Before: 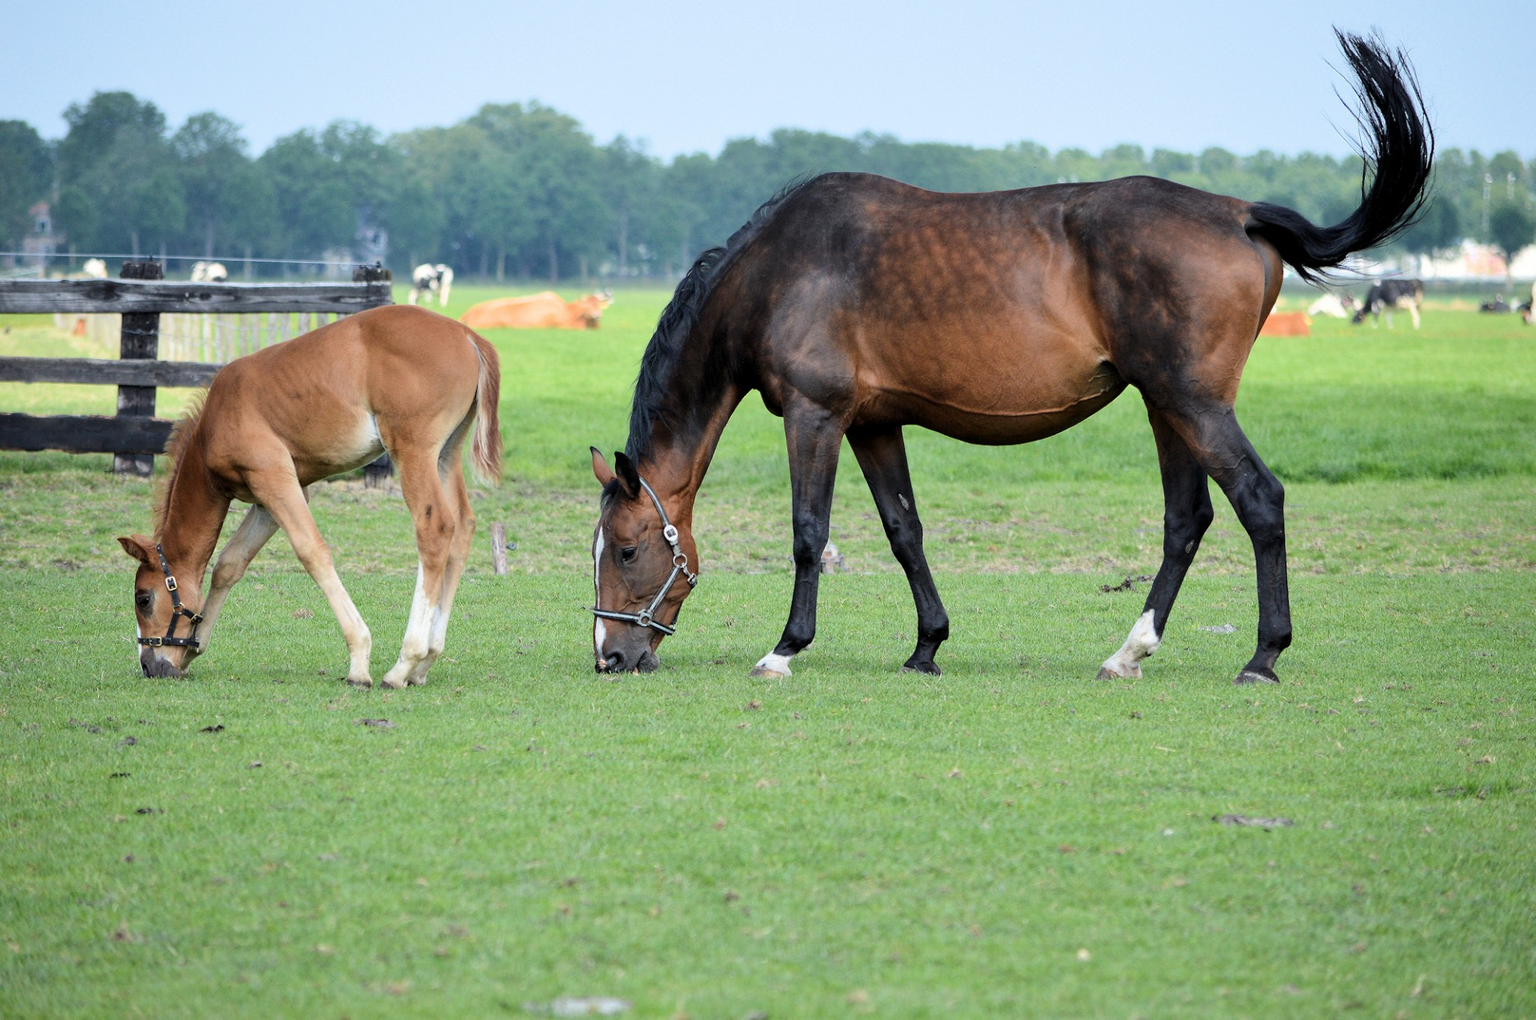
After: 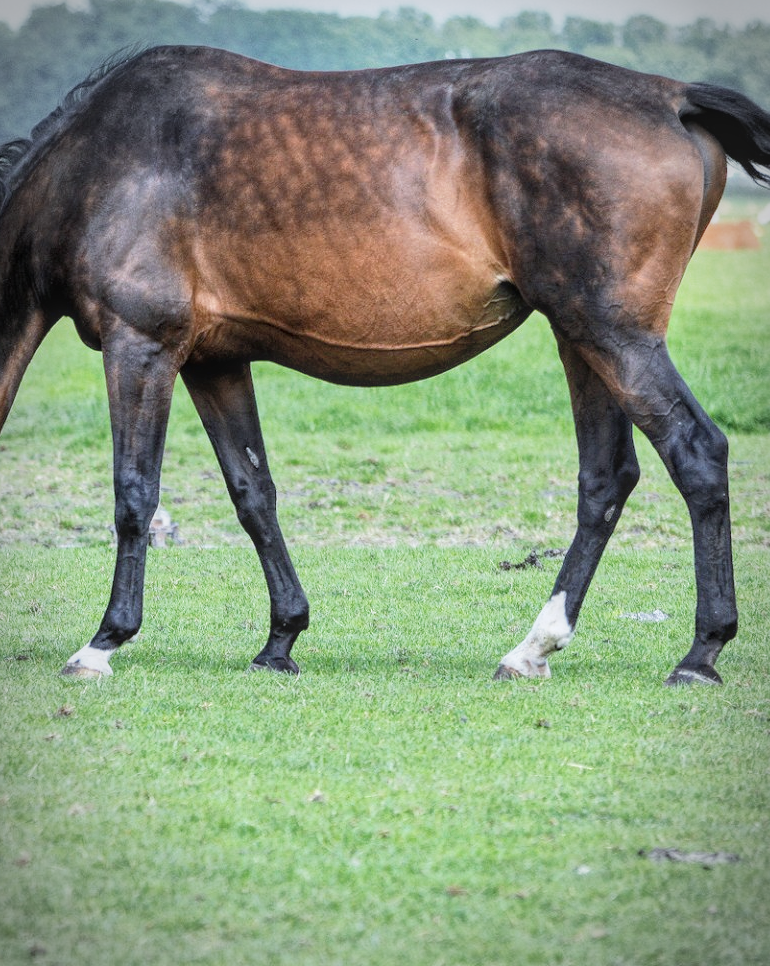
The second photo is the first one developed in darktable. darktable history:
white balance: red 0.954, blue 1.079
vignetting: automatic ratio true
base curve: curves: ch0 [(0, 0) (0.088, 0.125) (0.176, 0.251) (0.354, 0.501) (0.613, 0.749) (1, 0.877)], preserve colors none
crop: left 45.721%, top 13.393%, right 14.118%, bottom 10.01%
local contrast: highlights 74%, shadows 55%, detail 176%, midtone range 0.207
